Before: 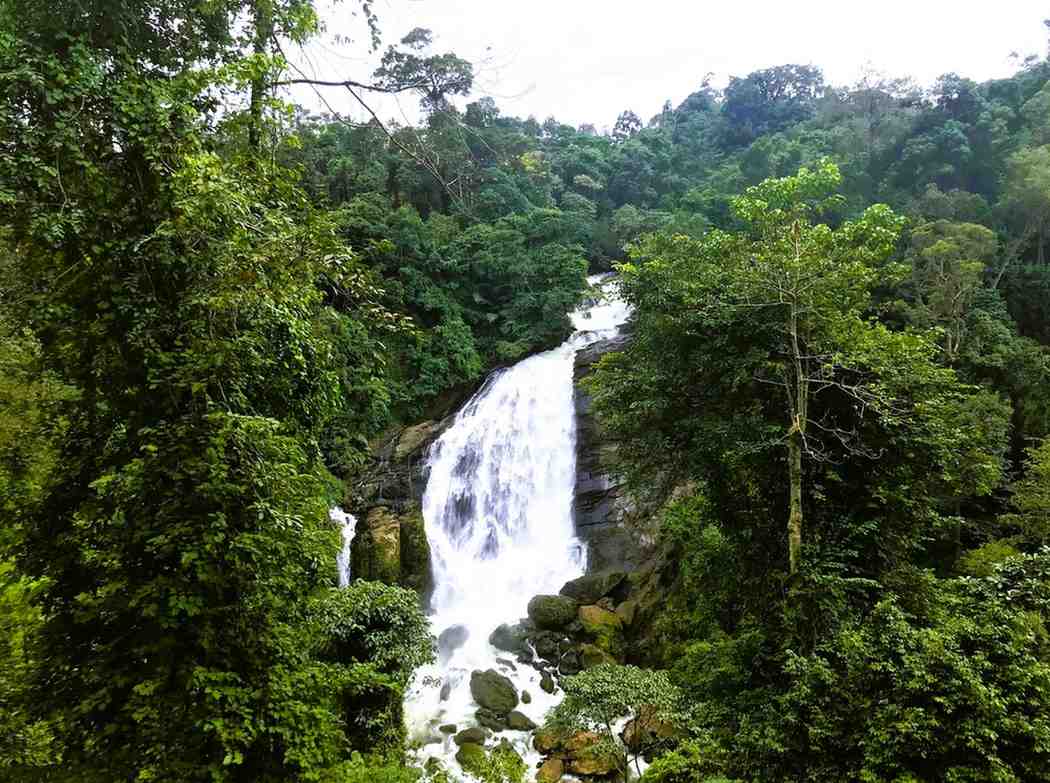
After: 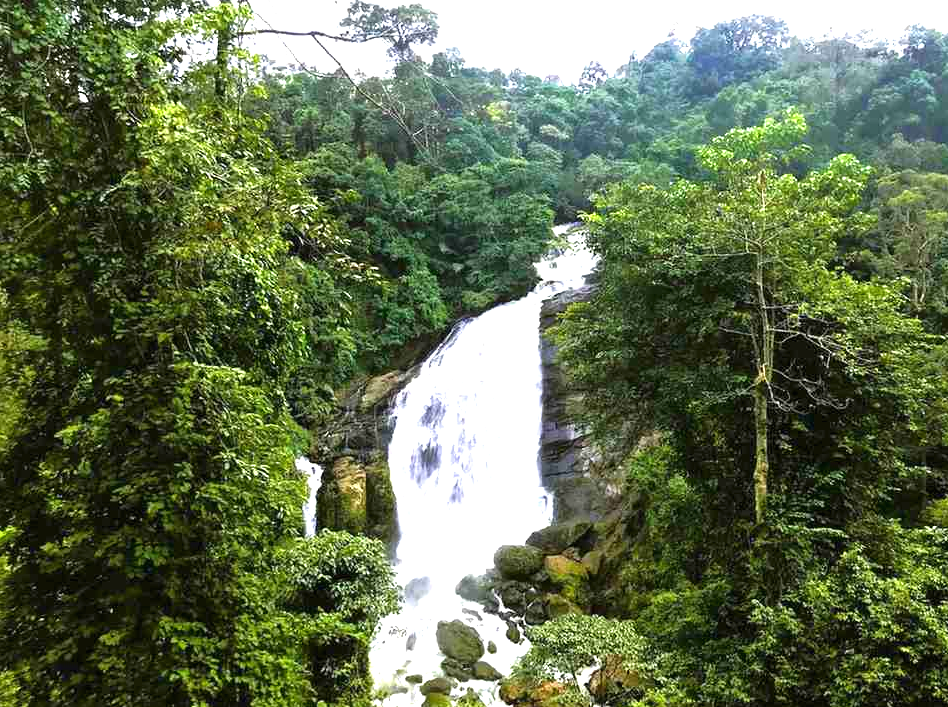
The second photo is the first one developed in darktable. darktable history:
exposure: black level correction 0, exposure 0.9 EV, compensate highlight preservation false
crop: left 3.305%, top 6.436%, right 6.389%, bottom 3.258%
